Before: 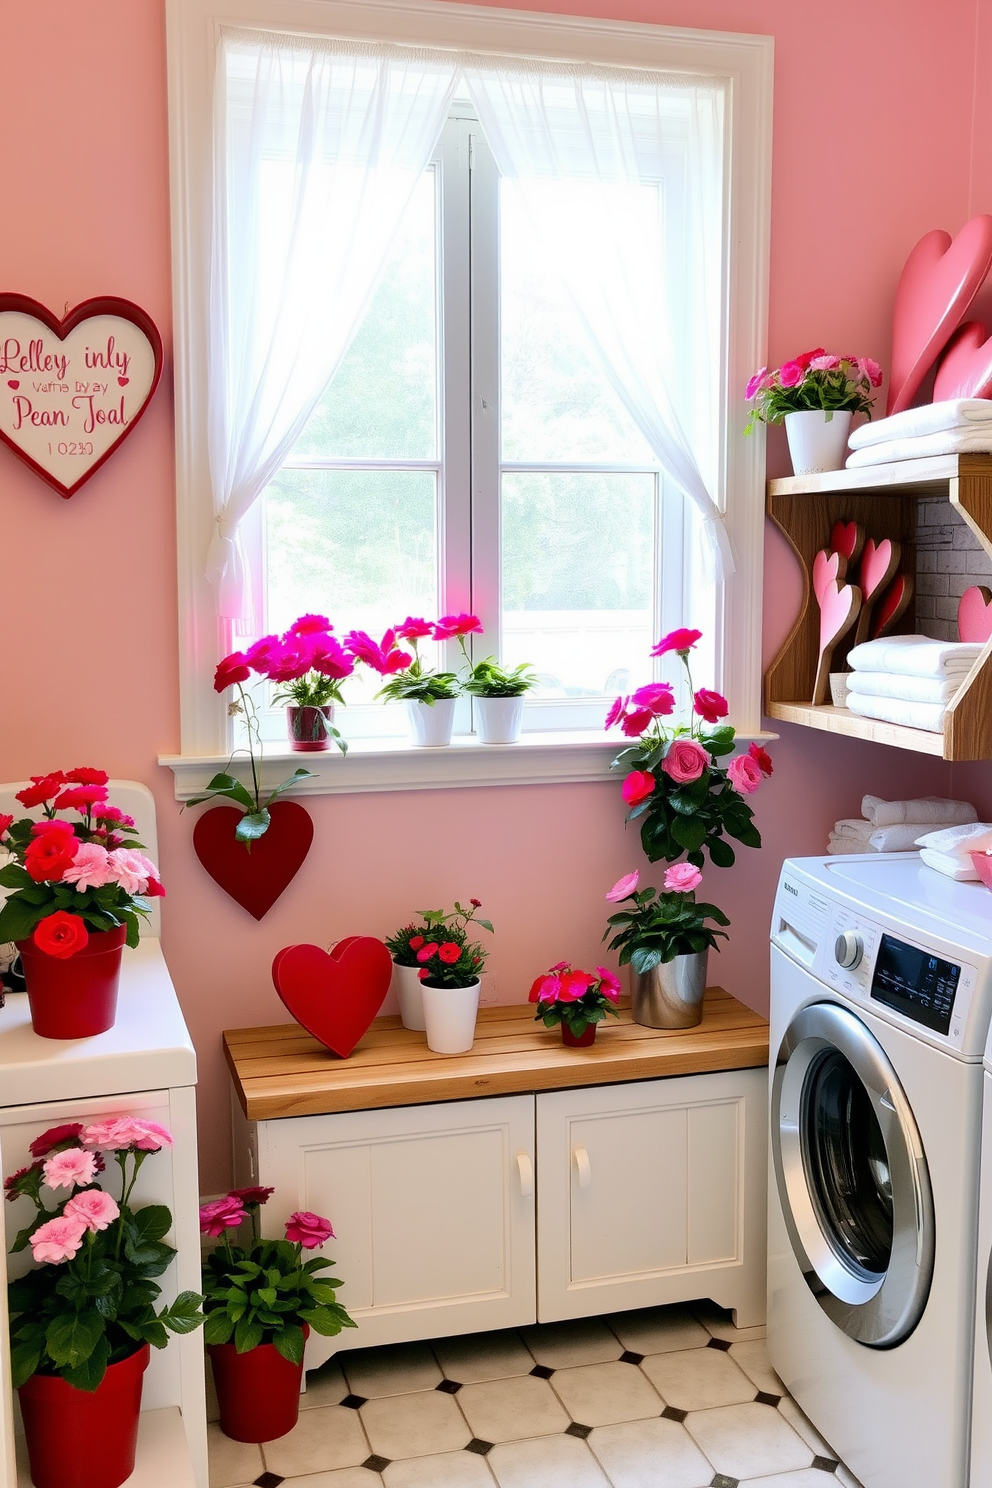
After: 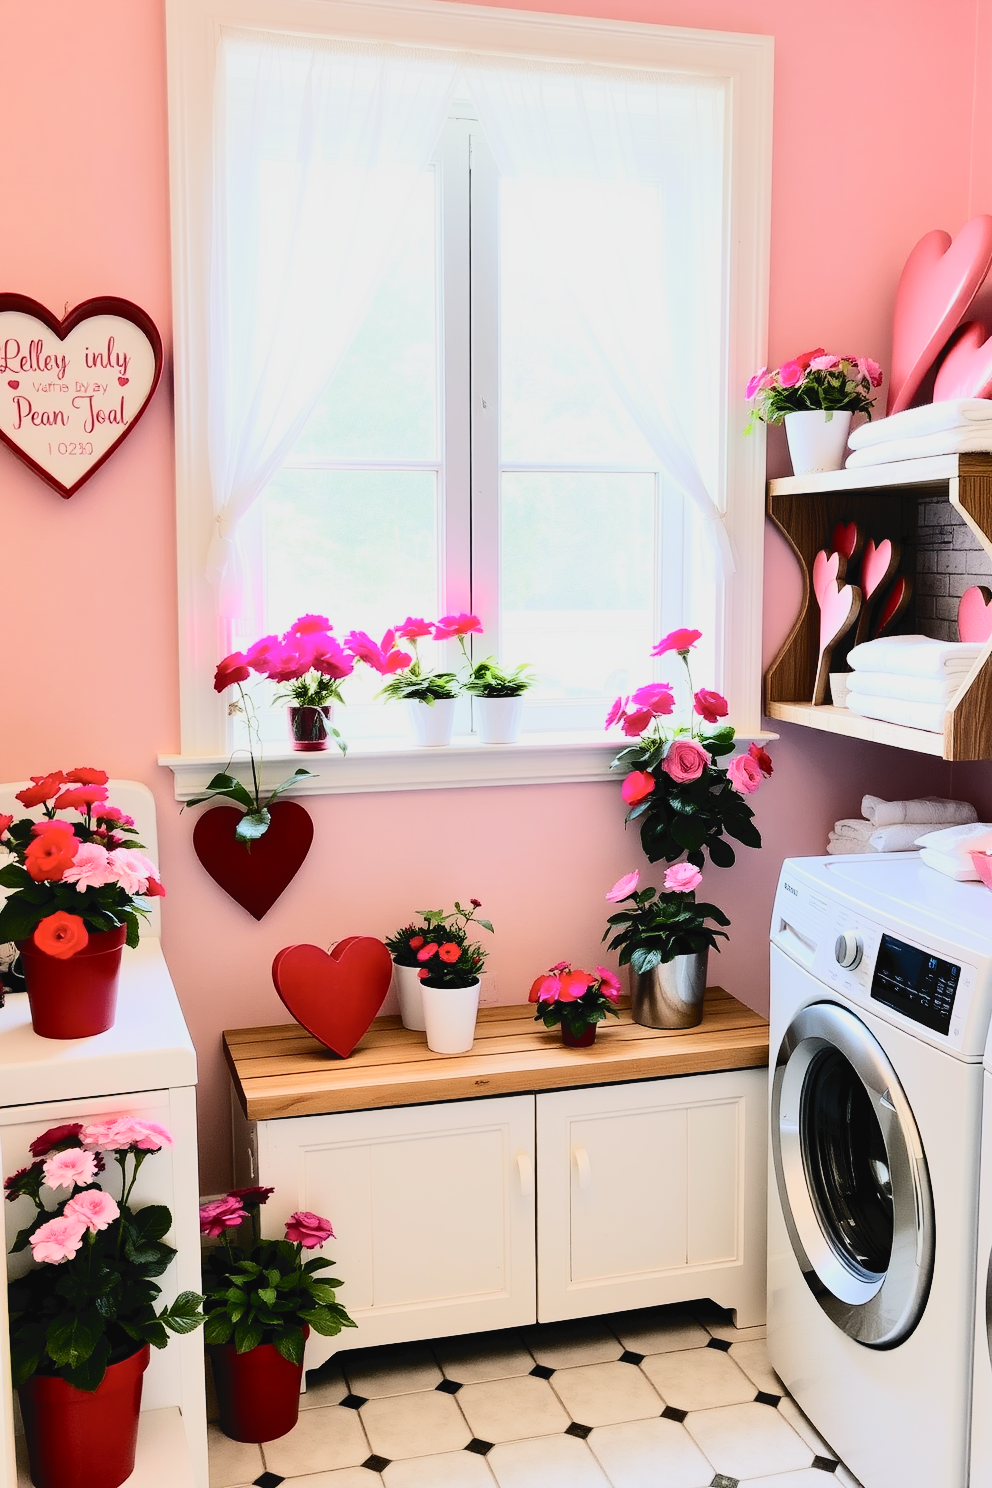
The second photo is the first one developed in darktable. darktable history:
filmic rgb: black relative exposure -7.65 EV, white relative exposure 4.56 EV, hardness 3.61, contrast 1.249, iterations of high-quality reconstruction 0
tone curve: curves: ch0 [(0, 0) (0.003, 0.046) (0.011, 0.052) (0.025, 0.059) (0.044, 0.069) (0.069, 0.084) (0.1, 0.107) (0.136, 0.133) (0.177, 0.171) (0.224, 0.216) (0.277, 0.293) (0.335, 0.371) (0.399, 0.481) (0.468, 0.577) (0.543, 0.662) (0.623, 0.749) (0.709, 0.831) (0.801, 0.891) (0.898, 0.942) (1, 1)], color space Lab, independent channels, preserve colors none
